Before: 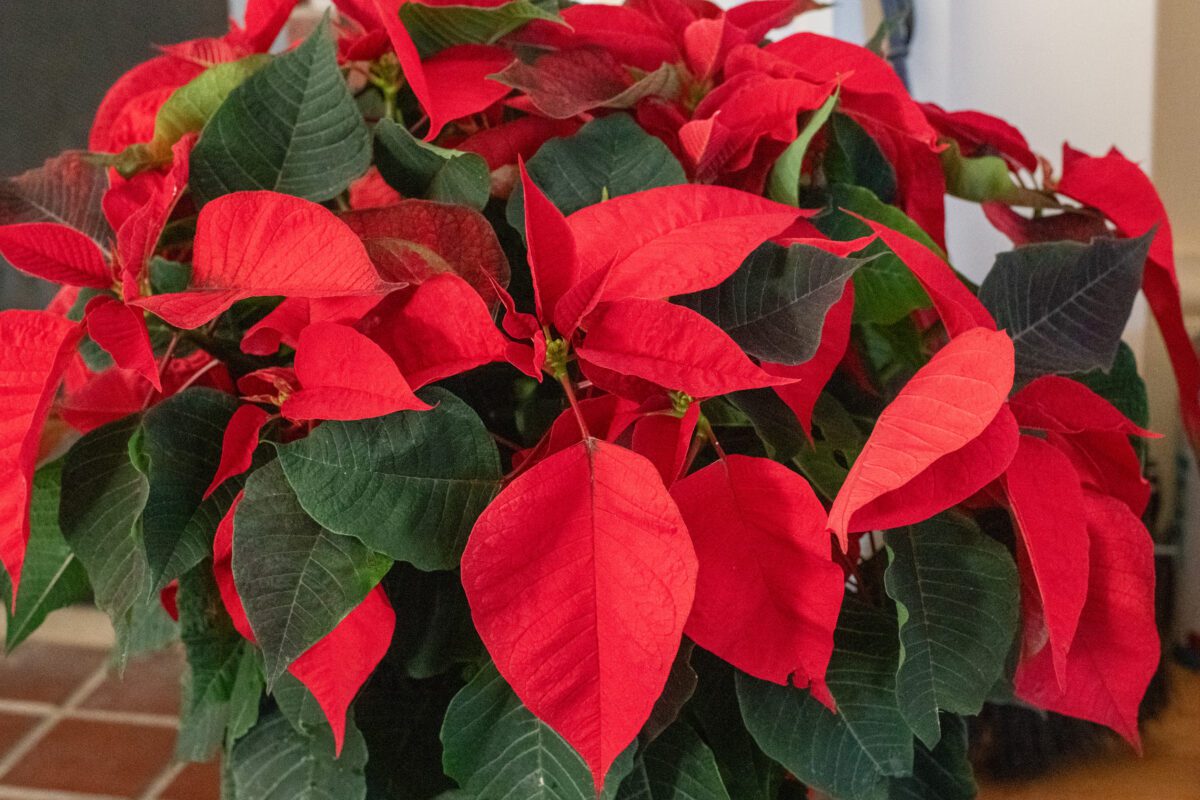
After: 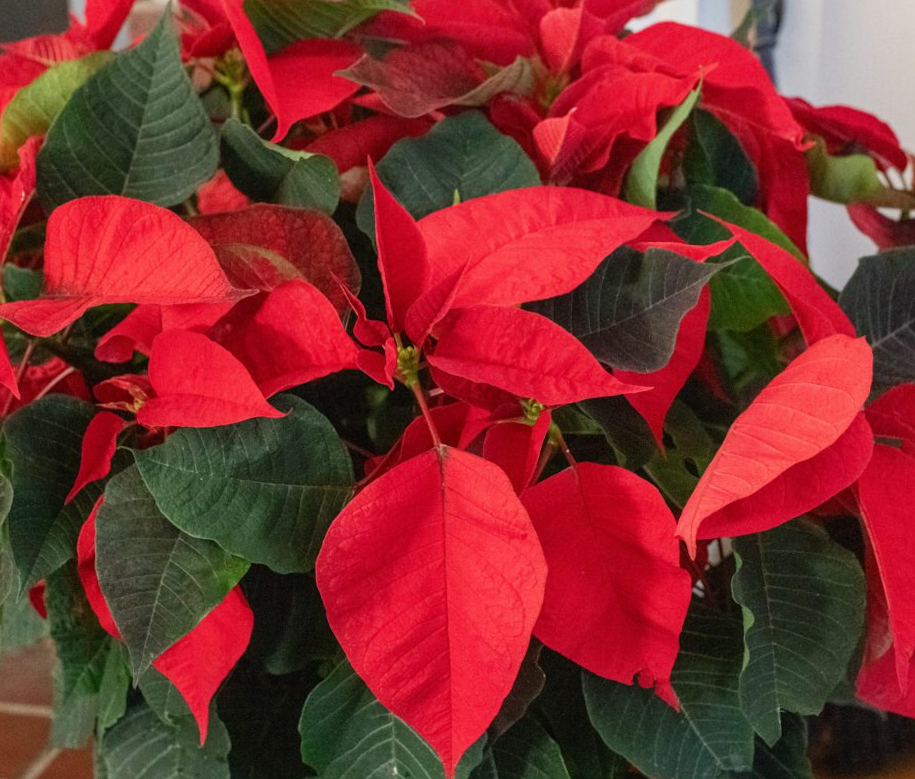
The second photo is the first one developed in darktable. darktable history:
crop and rotate: left 9.597%, right 10.195%
rotate and perspective: rotation 0.074°, lens shift (vertical) 0.096, lens shift (horizontal) -0.041, crop left 0.043, crop right 0.952, crop top 0.024, crop bottom 0.979
